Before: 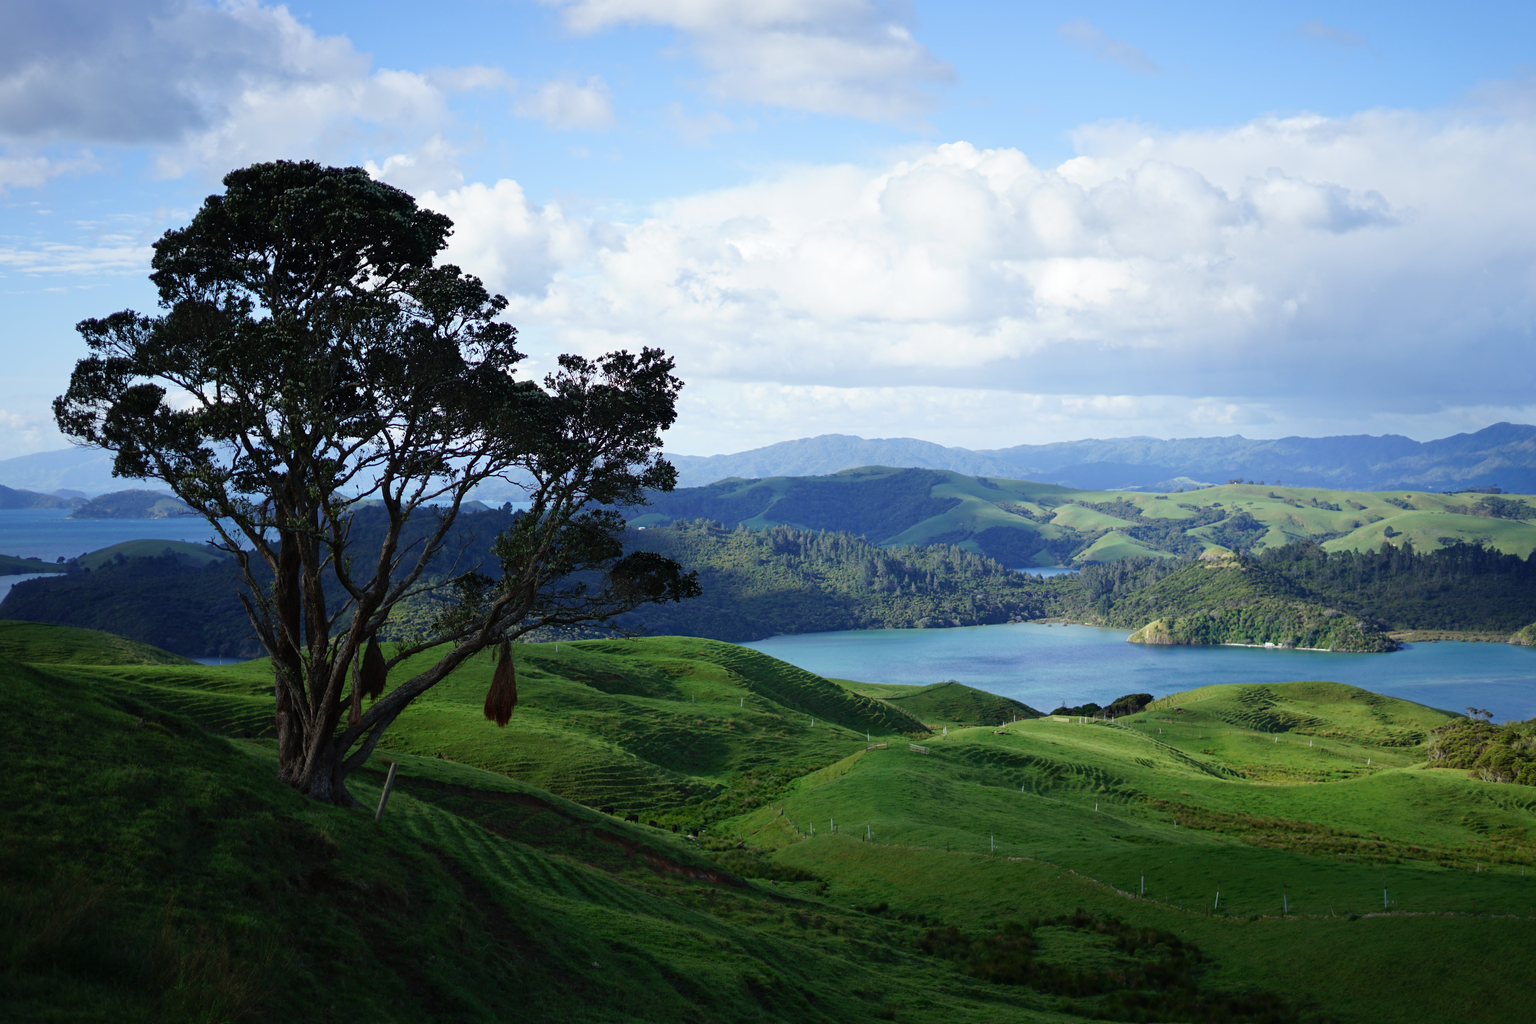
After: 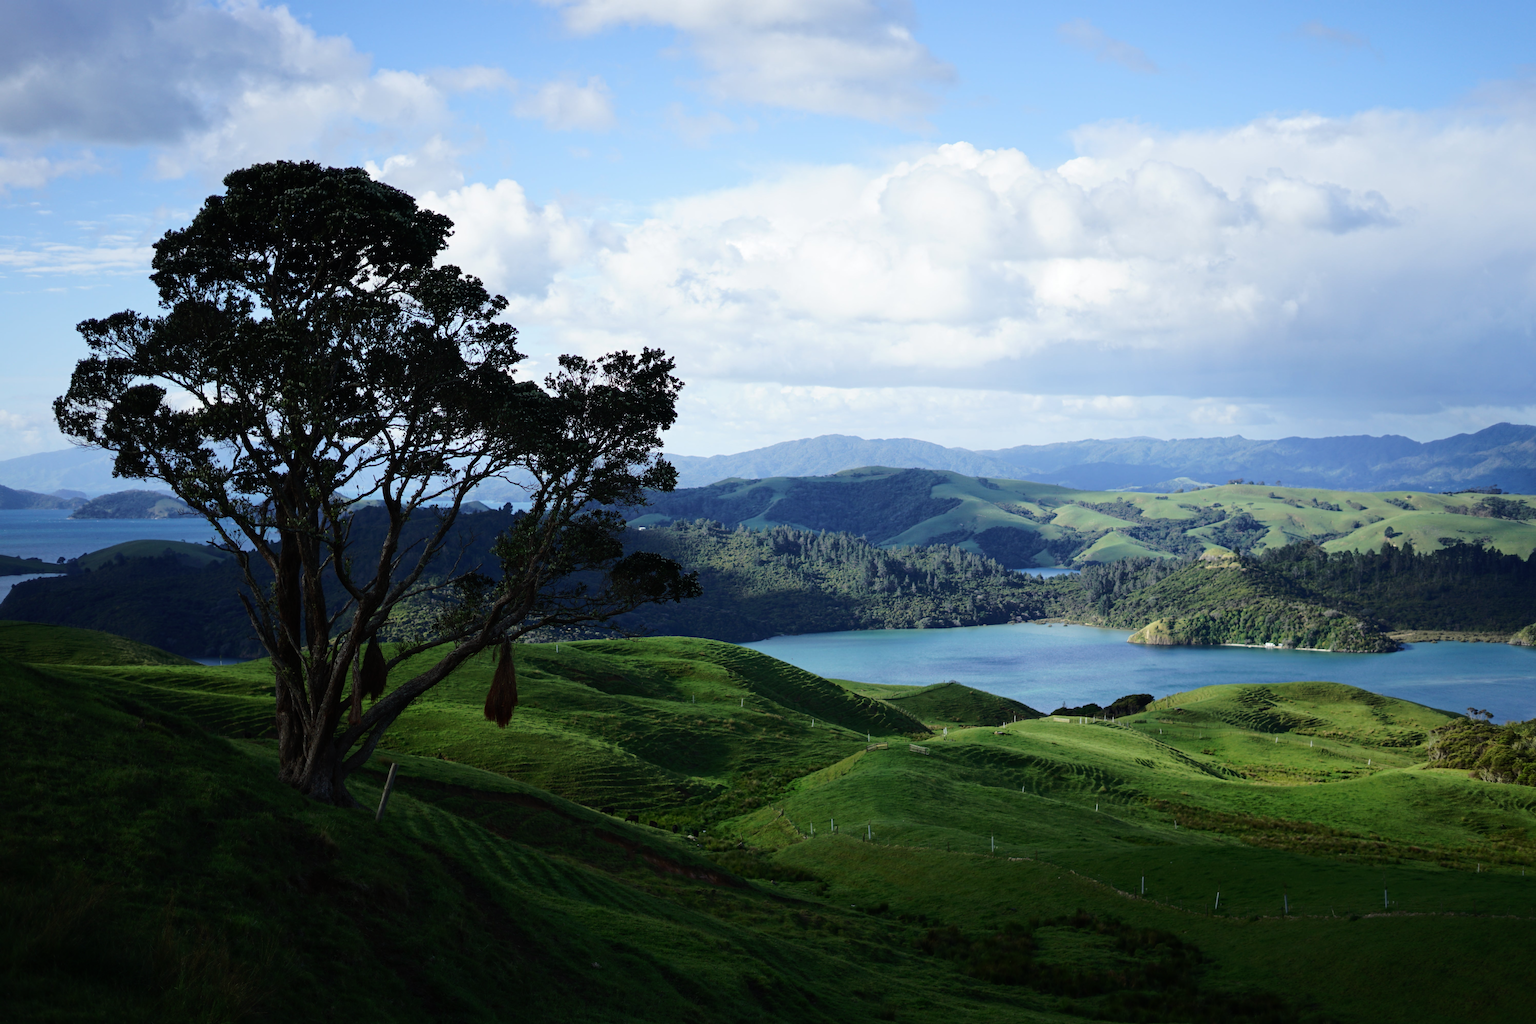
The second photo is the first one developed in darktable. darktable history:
base curve: curves: ch0 [(0, 0) (0.073, 0.04) (0.157, 0.139) (0.492, 0.492) (0.758, 0.758) (1, 1)]
